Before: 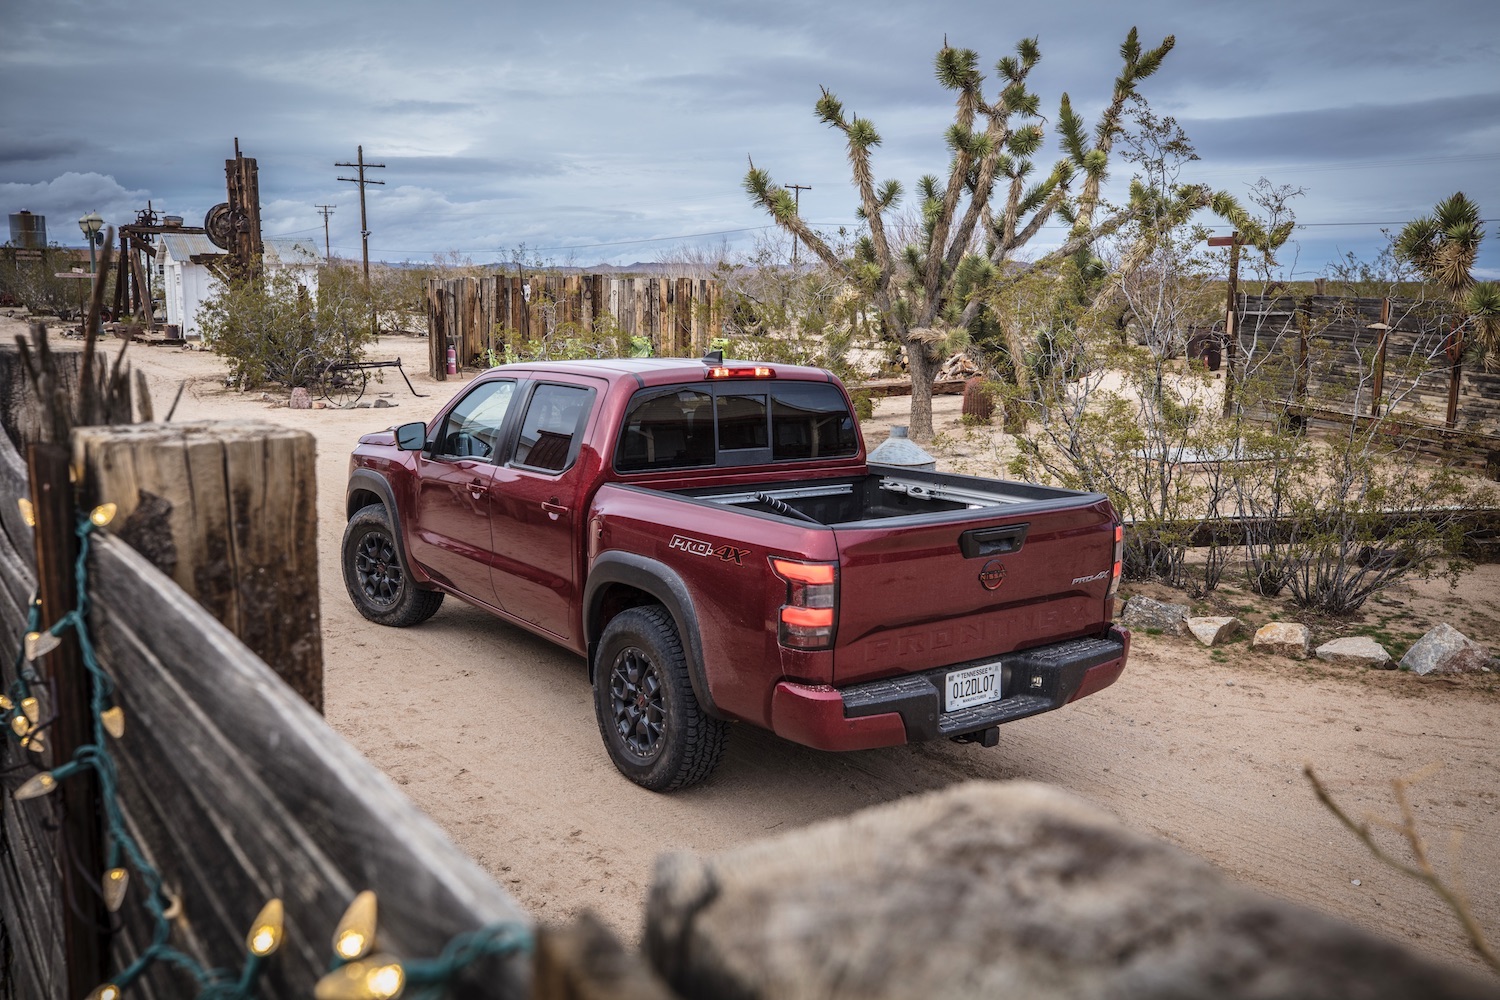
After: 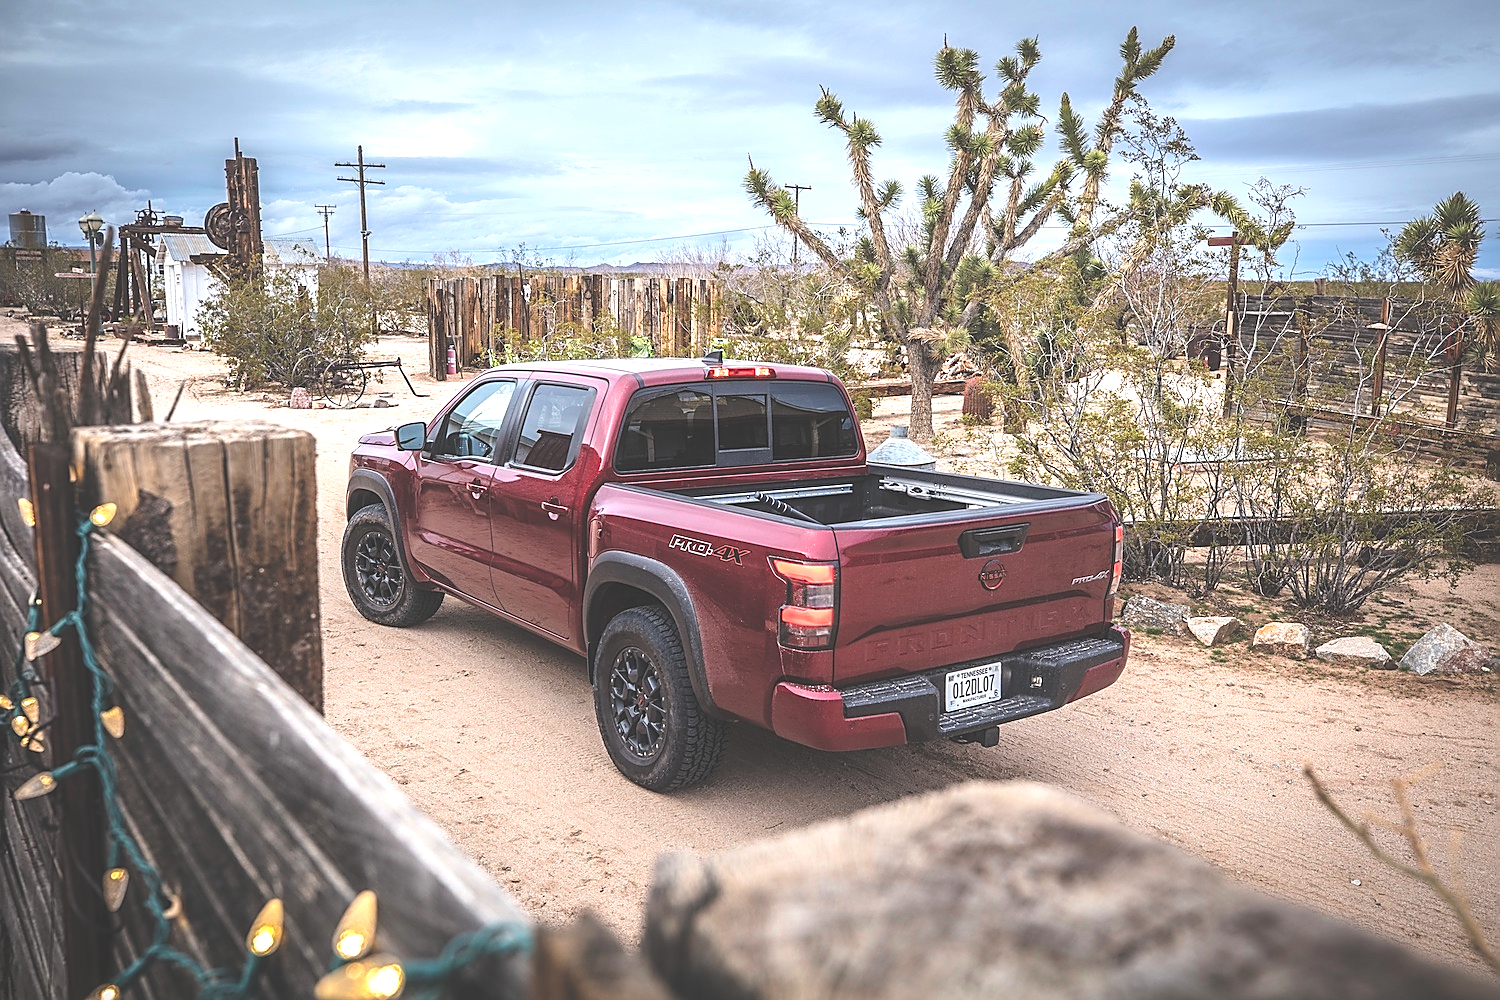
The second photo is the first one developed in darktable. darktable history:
exposure: black level correction -0.032, compensate highlight preservation false
sharpen: radius 1.423, amount 1.239, threshold 0.694
tone equalizer: -8 EV -0.741 EV, -7 EV -0.72 EV, -6 EV -0.607 EV, -5 EV -0.406 EV, -3 EV 0.366 EV, -2 EV 0.6 EV, -1 EV 0.696 EV, +0 EV 0.769 EV
